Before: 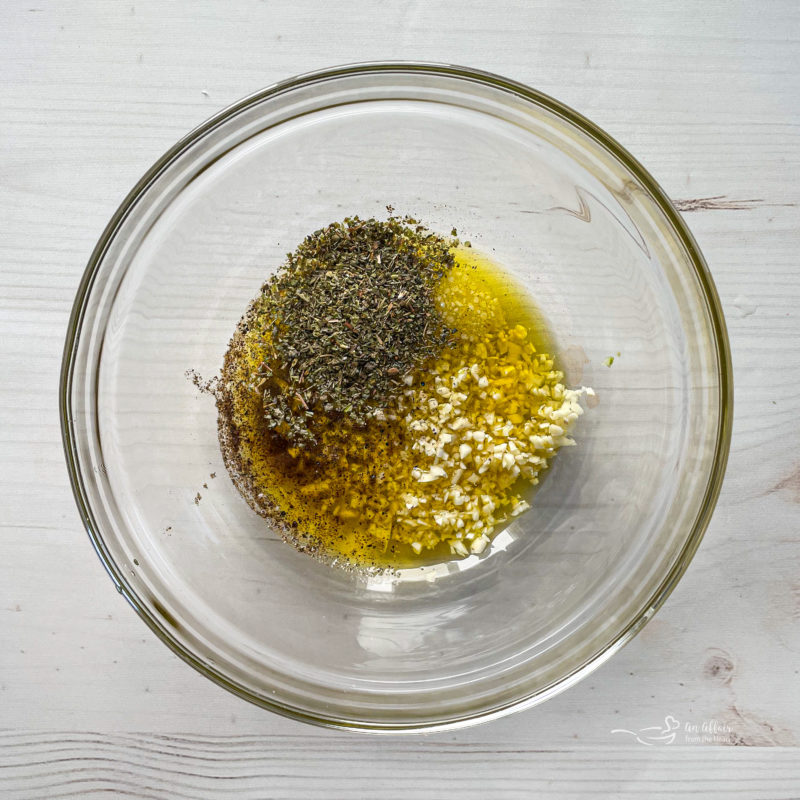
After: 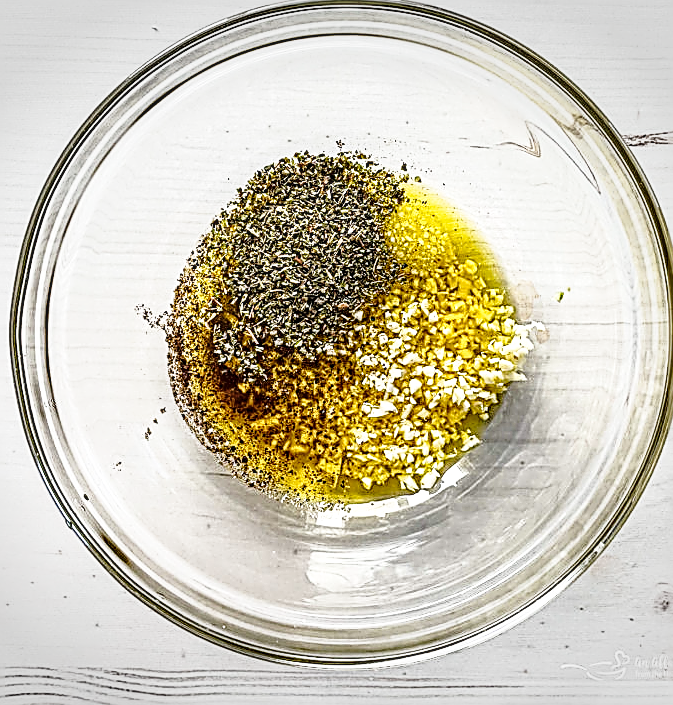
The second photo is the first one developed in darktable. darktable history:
base curve: curves: ch0 [(0, 0) (0.028, 0.03) (0.121, 0.232) (0.46, 0.748) (0.859, 0.968) (1, 1)], preserve colors none
sharpen: amount 1.876
crop: left 6.28%, top 8.131%, right 9.529%, bottom 3.663%
local contrast: highlights 57%, detail 146%
tone curve: curves: ch0 [(0, 0.021) (0.059, 0.053) (0.197, 0.191) (0.32, 0.311) (0.495, 0.505) (0.725, 0.731) (0.89, 0.919) (1, 1)]; ch1 [(0, 0) (0.094, 0.081) (0.285, 0.299) (0.401, 0.424) (0.453, 0.439) (0.495, 0.496) (0.54, 0.55) (0.615, 0.637) (0.657, 0.683) (1, 1)]; ch2 [(0, 0) (0.257, 0.217) (0.43, 0.421) (0.498, 0.507) (0.547, 0.539) (0.595, 0.56) (0.644, 0.599) (1, 1)], color space Lab, linked channels, preserve colors none
vignetting: fall-off start 88.72%, fall-off radius 43.52%, brightness -0.28, width/height ratio 1.16
